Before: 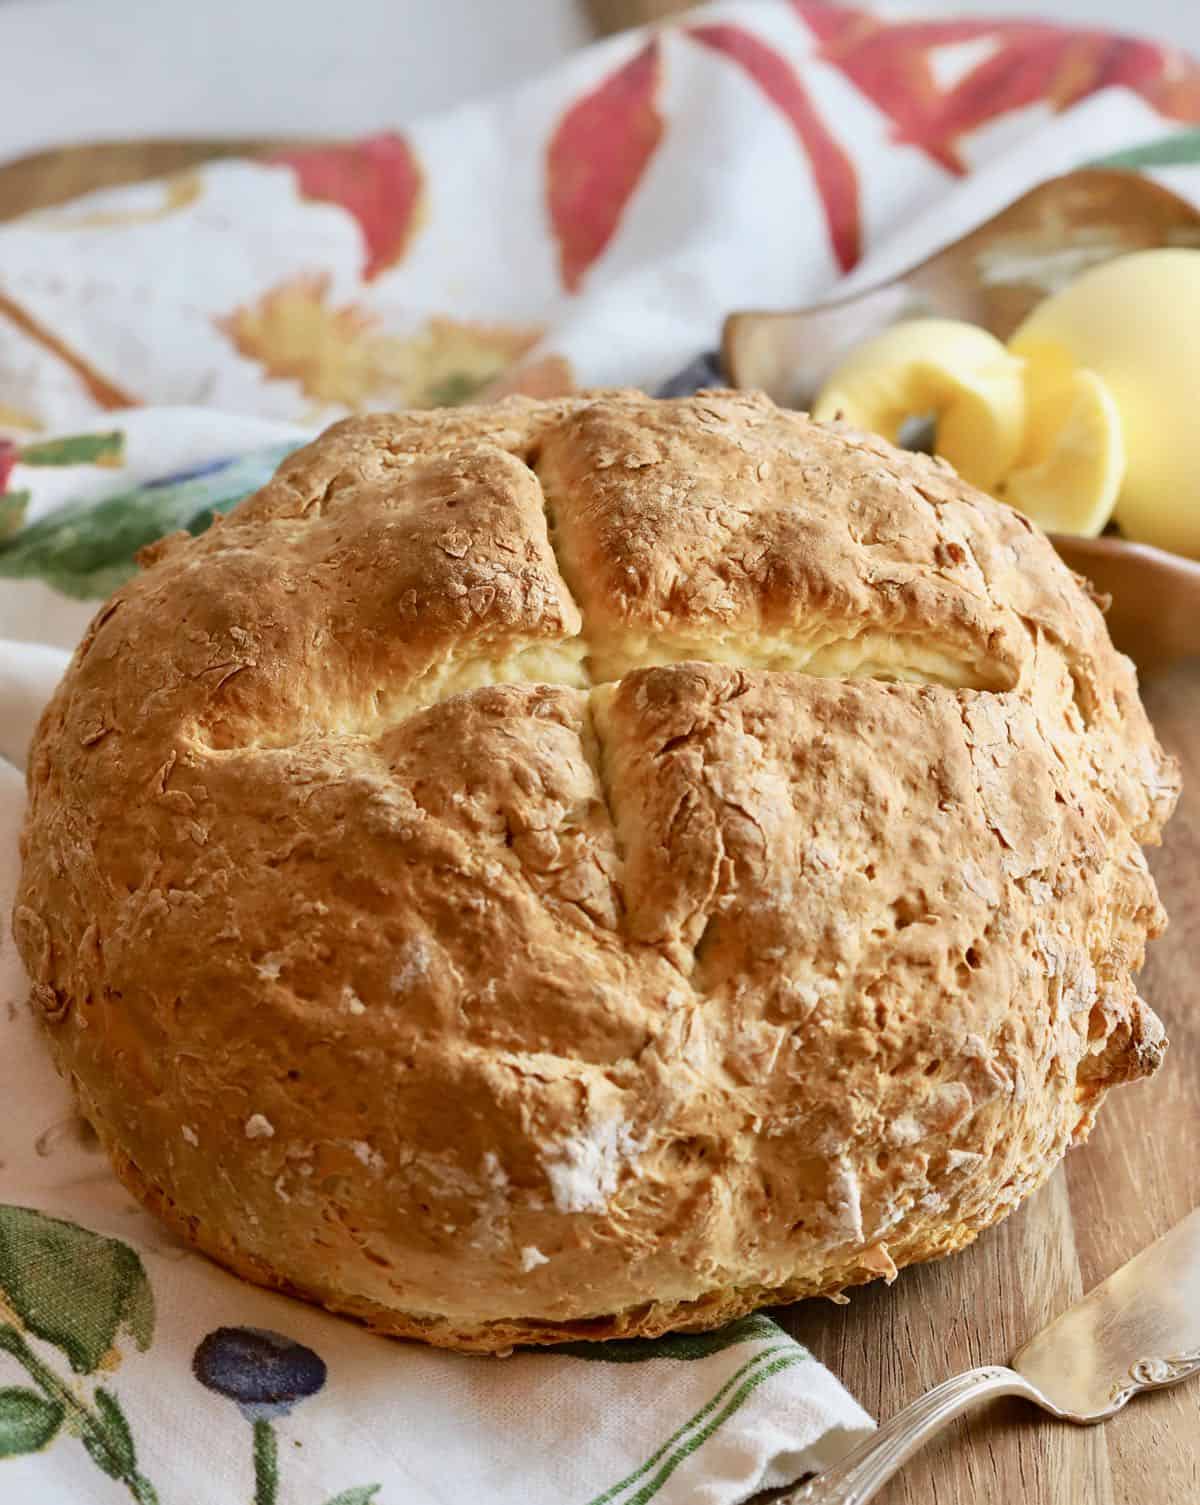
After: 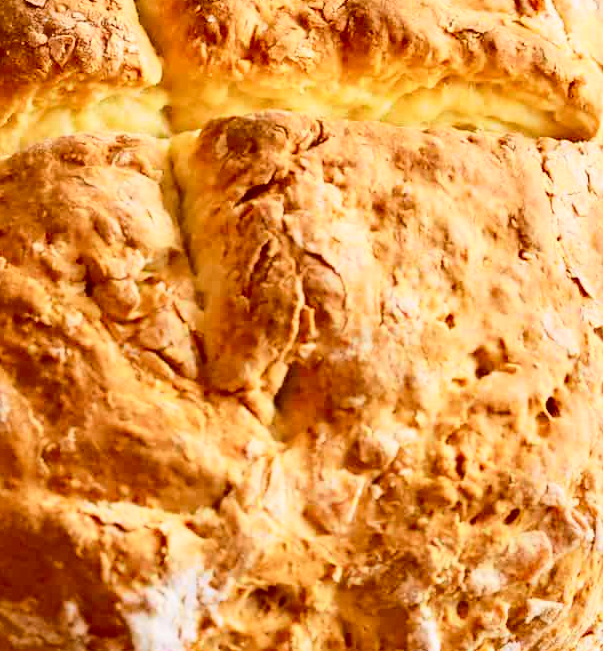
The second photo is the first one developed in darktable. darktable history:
tone curve: curves: ch0 [(0, 0.023) (0.103, 0.087) (0.295, 0.297) (0.445, 0.531) (0.553, 0.665) (0.735, 0.843) (0.994, 1)]; ch1 [(0, 0) (0.414, 0.395) (0.447, 0.447) (0.485, 0.495) (0.512, 0.523) (0.542, 0.581) (0.581, 0.632) (0.646, 0.715) (1, 1)]; ch2 [(0, 0) (0.369, 0.388) (0.449, 0.431) (0.478, 0.471) (0.516, 0.517) (0.579, 0.624) (0.674, 0.775) (1, 1)], color space Lab, independent channels, preserve colors none
crop: left 35.03%, top 36.625%, right 14.663%, bottom 20.057%
